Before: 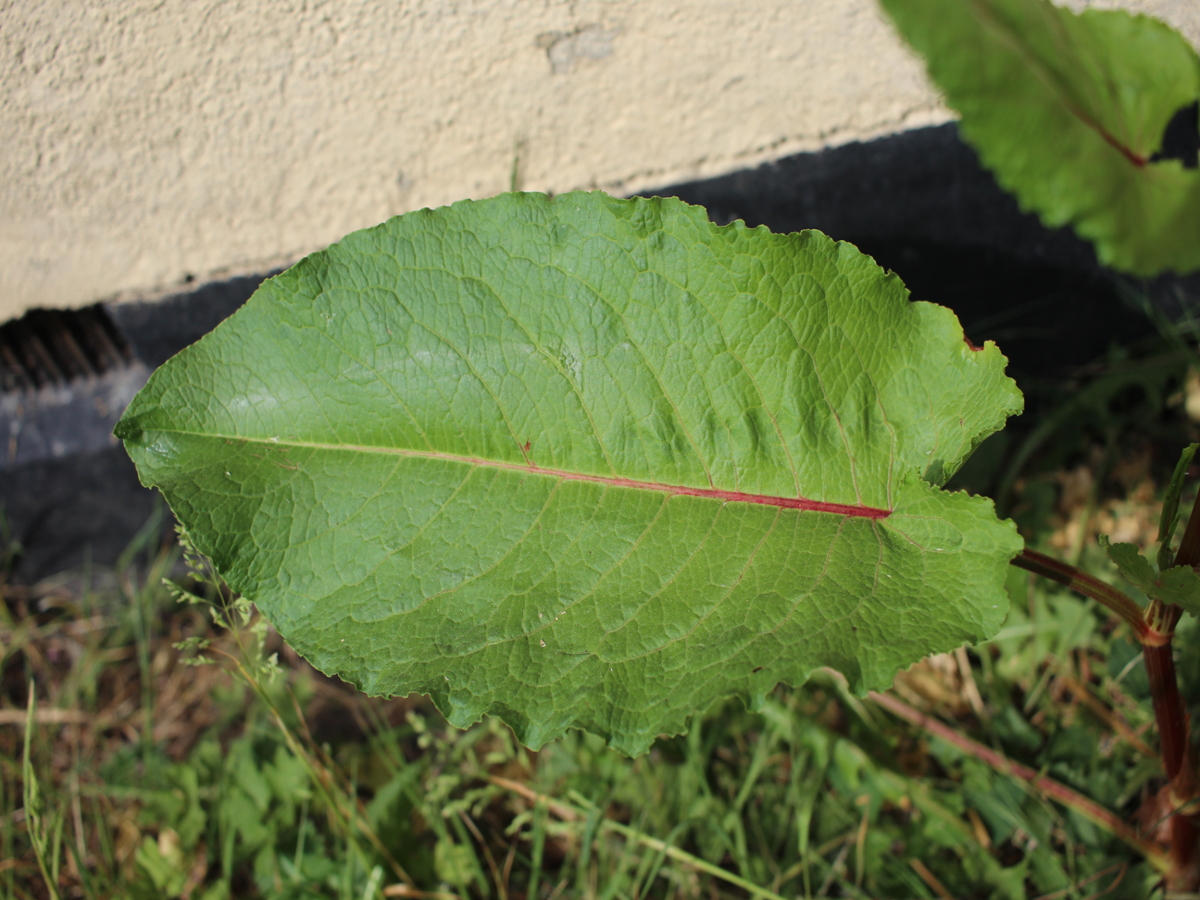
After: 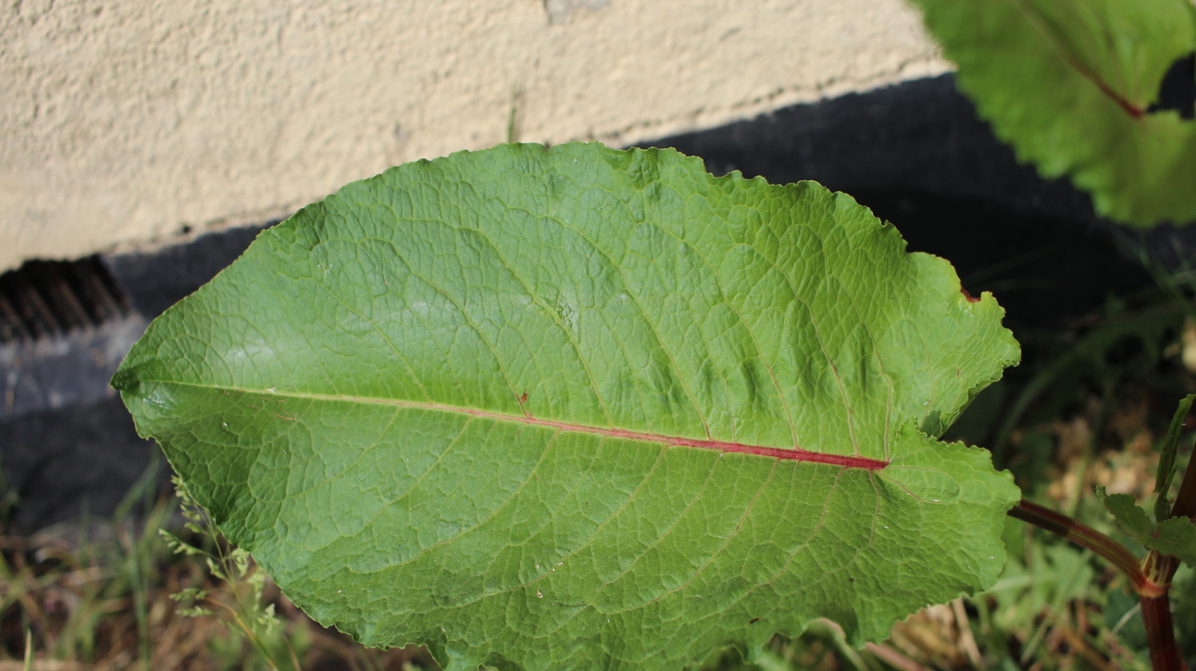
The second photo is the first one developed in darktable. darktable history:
crop: left 0.271%, top 5.482%, bottom 19.933%
